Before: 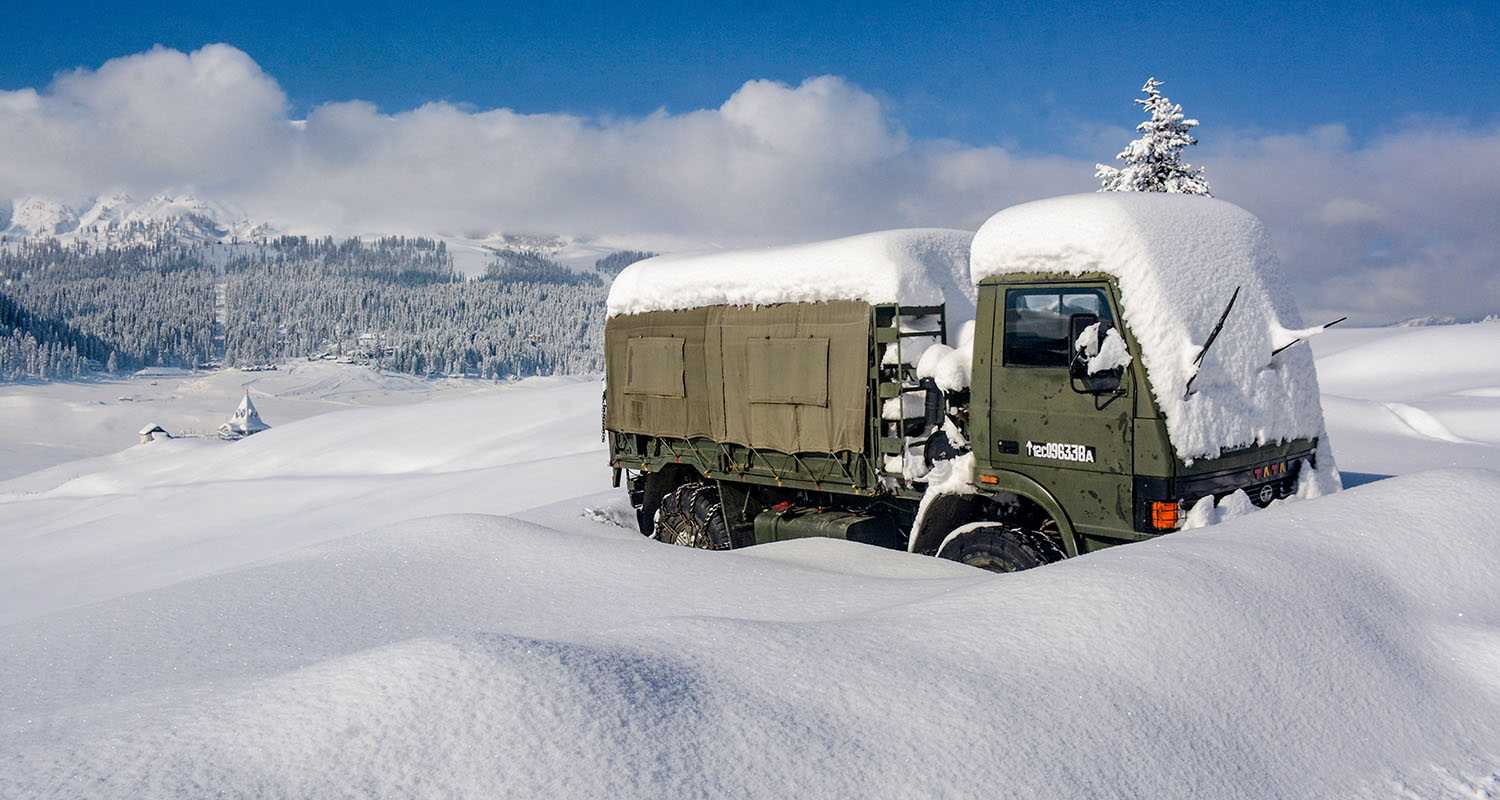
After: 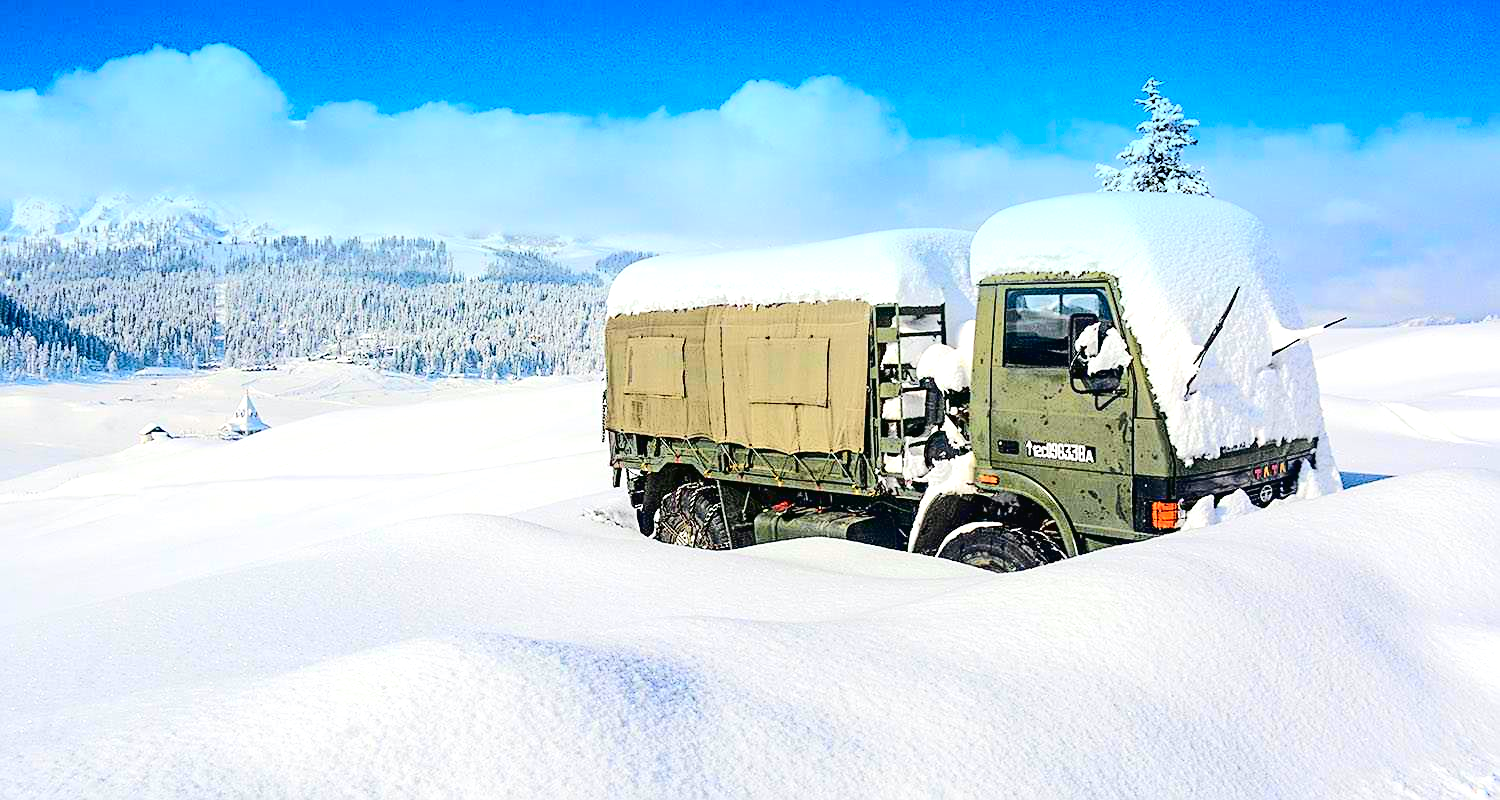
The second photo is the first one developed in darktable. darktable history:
graduated density: density 2.02 EV, hardness 44%, rotation 0.374°, offset 8.21, hue 208.8°, saturation 97%
exposure: black level correction 0, exposure 1.3 EV, compensate exposure bias true, compensate highlight preservation false
tone curve: curves: ch0 [(0, 0.017) (0.091, 0.04) (0.296, 0.276) (0.439, 0.482) (0.64, 0.729) (0.785, 0.817) (0.995, 0.917)]; ch1 [(0, 0) (0.384, 0.365) (0.463, 0.447) (0.486, 0.474) (0.503, 0.497) (0.526, 0.52) (0.555, 0.564) (0.578, 0.589) (0.638, 0.66) (0.766, 0.773) (1, 1)]; ch2 [(0, 0) (0.374, 0.344) (0.446, 0.443) (0.501, 0.509) (0.528, 0.522) (0.569, 0.593) (0.61, 0.646) (0.666, 0.688) (1, 1)], color space Lab, independent channels, preserve colors none
sharpen: on, module defaults
